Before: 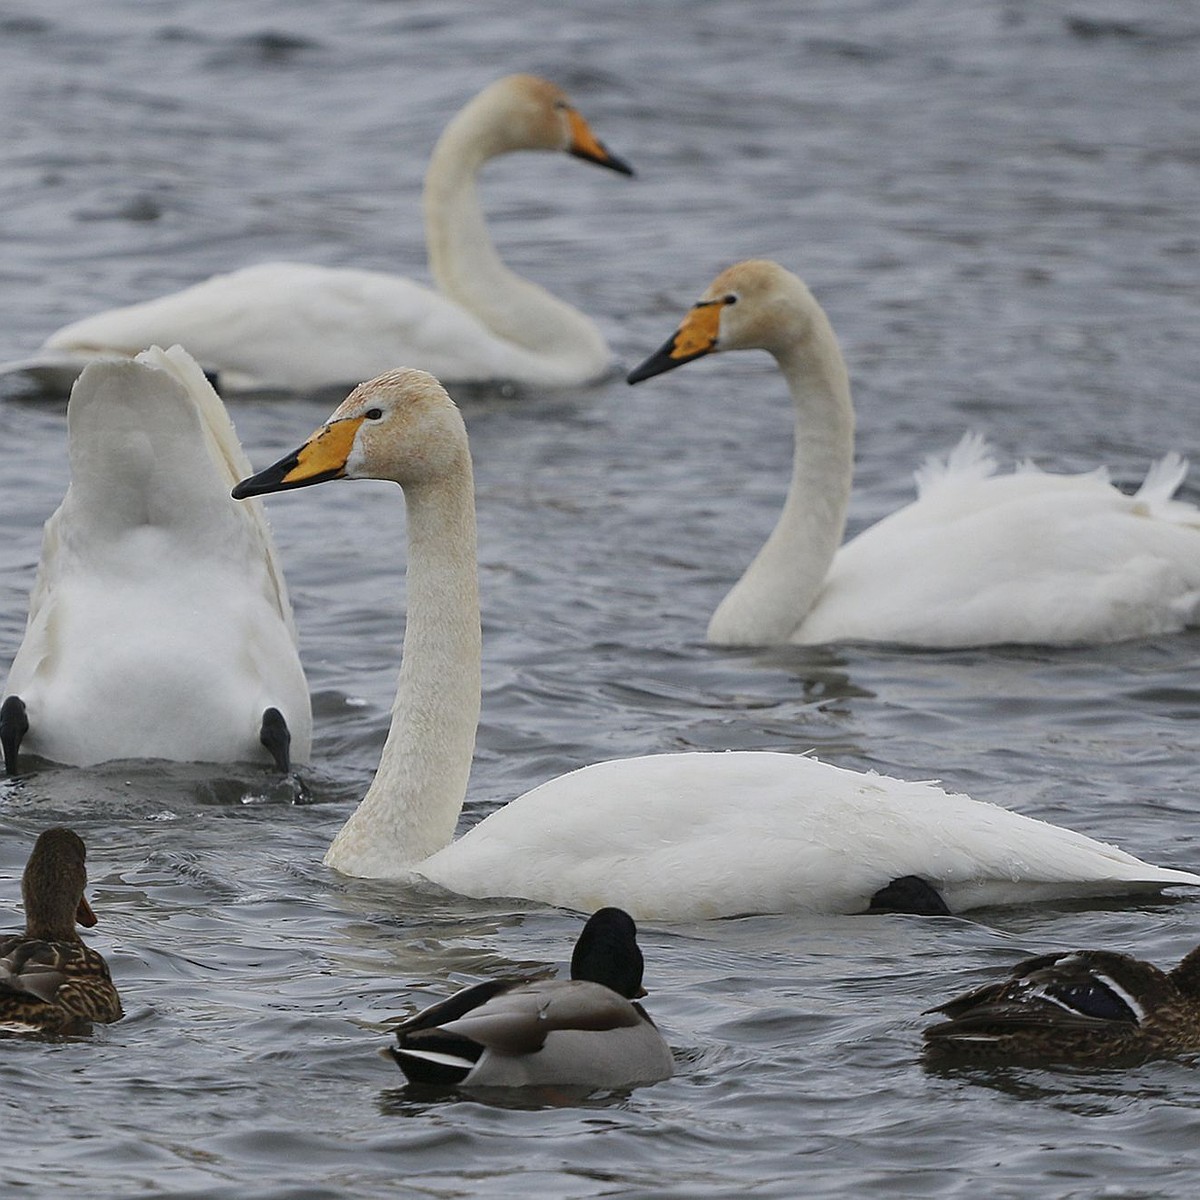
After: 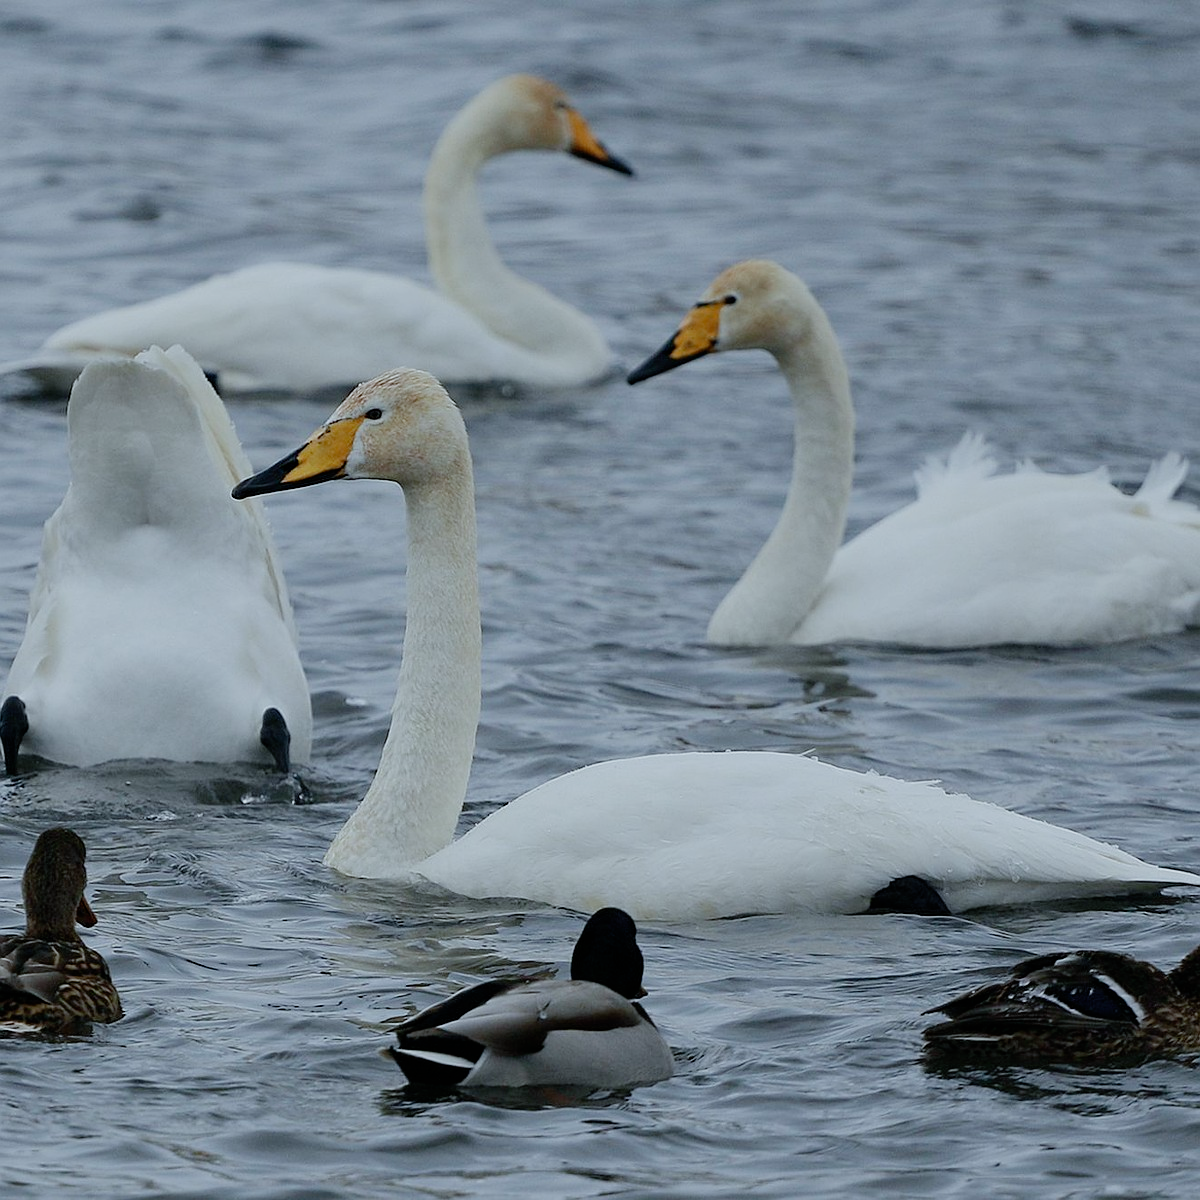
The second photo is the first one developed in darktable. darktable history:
tone equalizer: edges refinement/feathering 500, mask exposure compensation -1.57 EV, preserve details no
color calibration: illuminant Planckian (black body), x 0.368, y 0.36, temperature 4274.51 K
exposure: compensate highlight preservation false
filmic rgb: black relative exposure -7.94 EV, white relative exposure 4.12 EV, hardness 4.06, latitude 50.89%, contrast 1.007, shadows ↔ highlights balance 5.98%, add noise in highlights 0.002, preserve chrominance no, color science v3 (2019), use custom middle-gray values true, contrast in highlights soft
